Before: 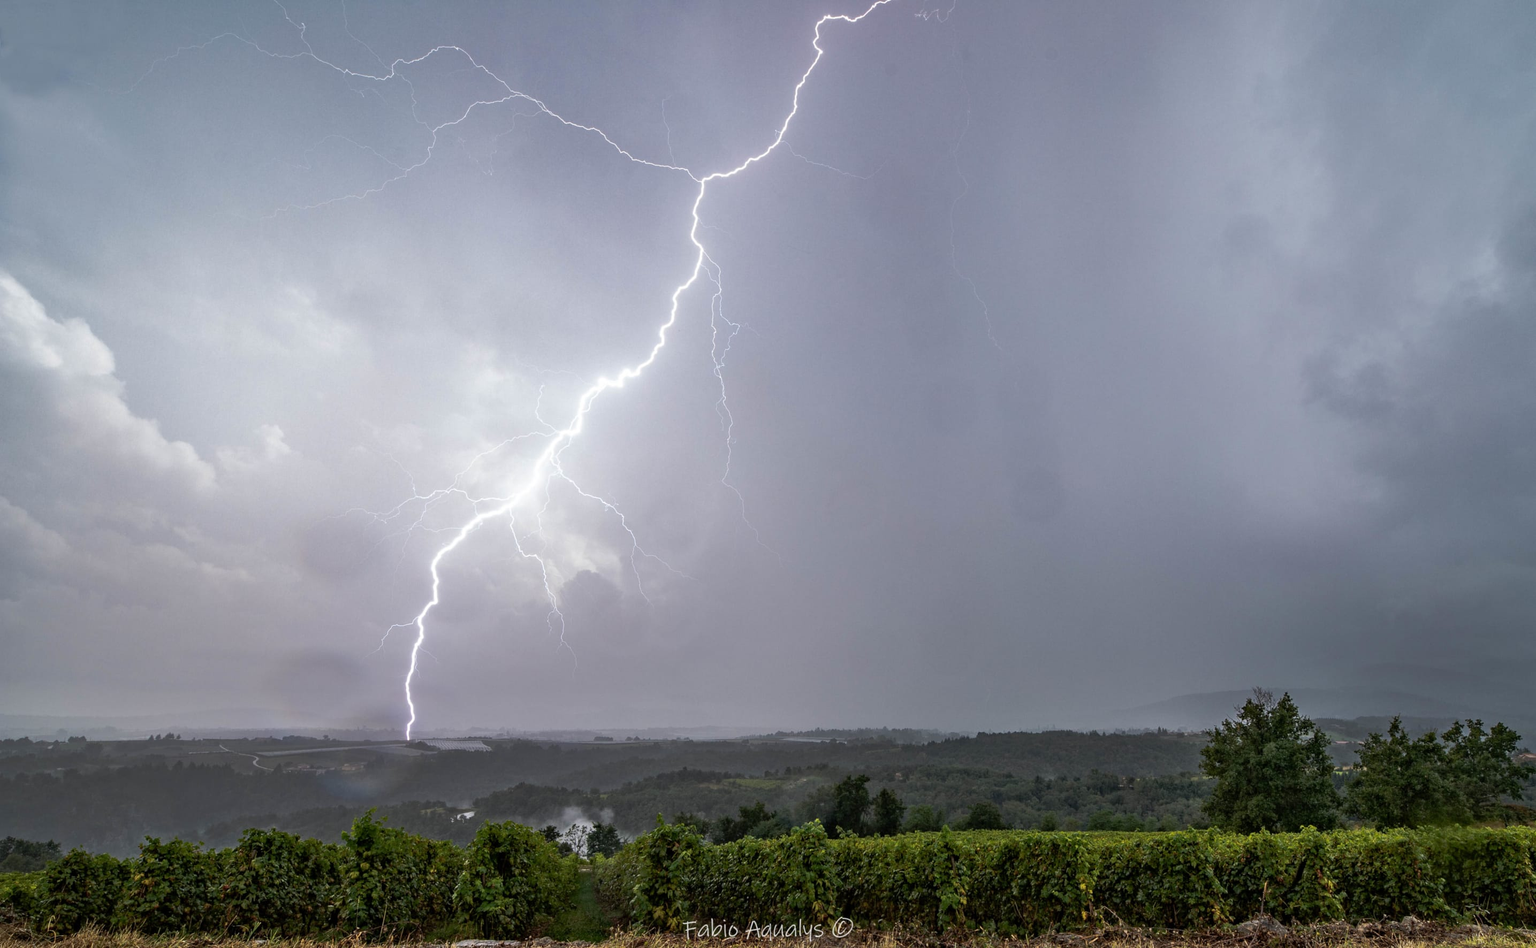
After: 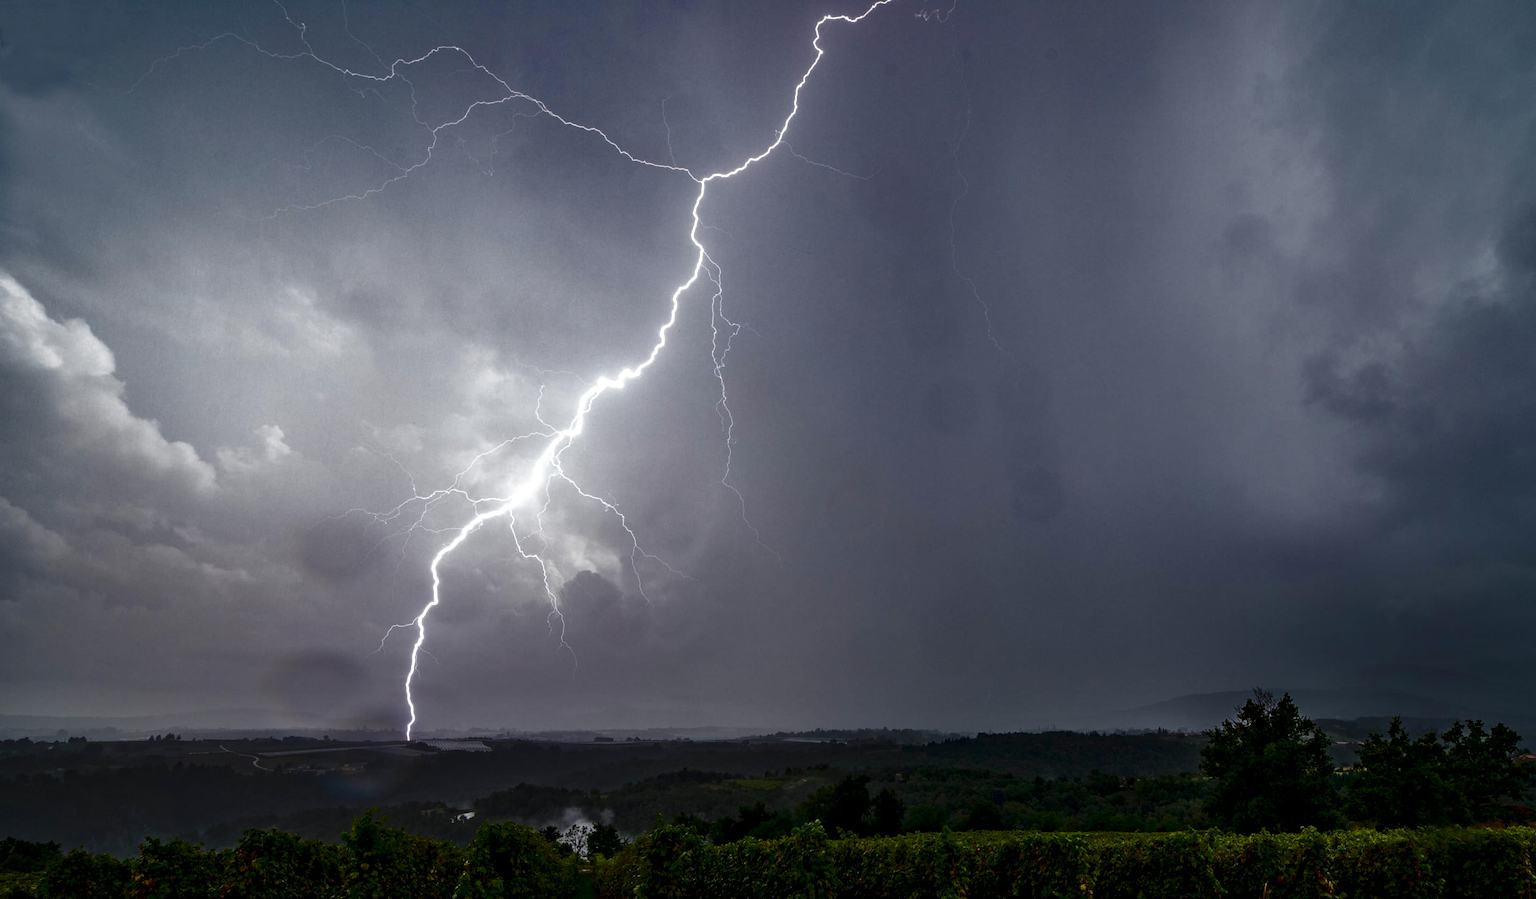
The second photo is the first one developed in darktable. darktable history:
crop and rotate: top 0.003%, bottom 5.094%
local contrast: on, module defaults
contrast brightness saturation: brightness -0.508
color balance rgb: perceptual saturation grading › global saturation 0.717%, perceptual saturation grading › mid-tones 6.195%, perceptual saturation grading › shadows 72.428%, global vibrance -24.491%
